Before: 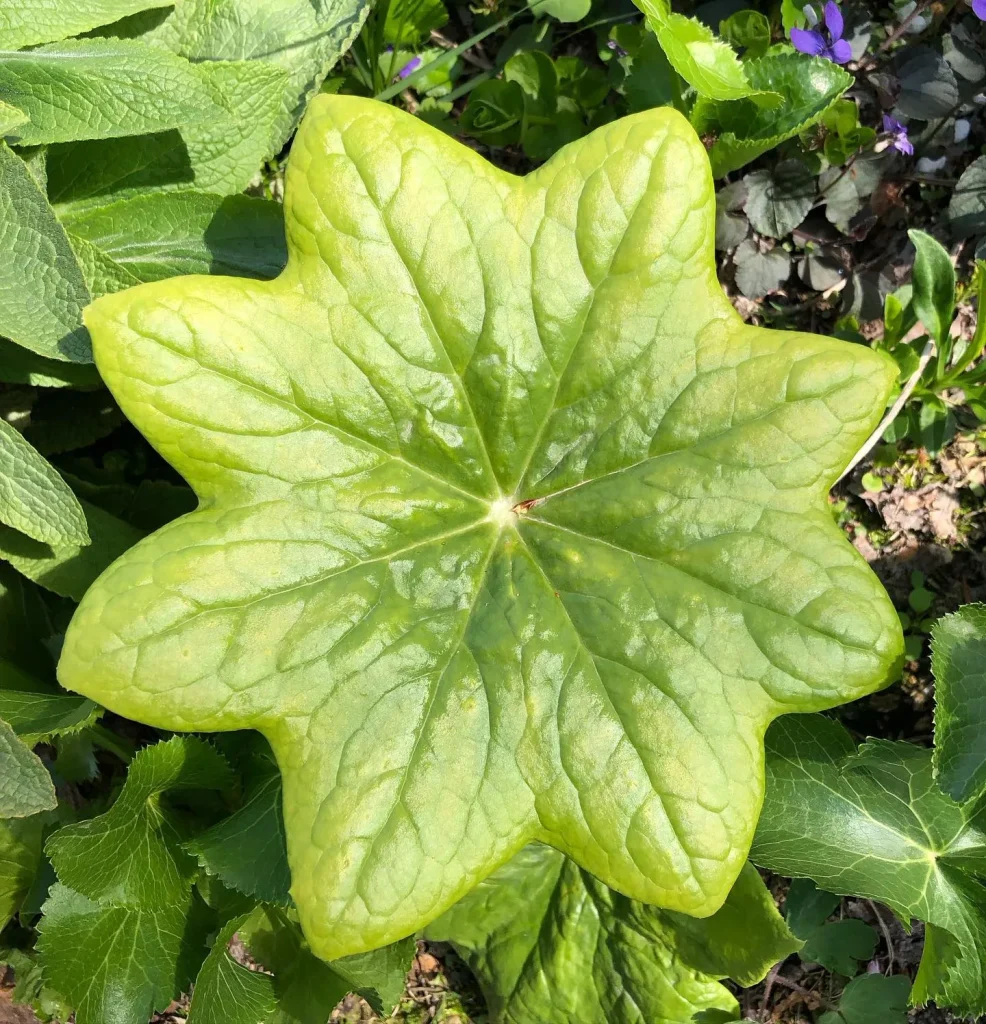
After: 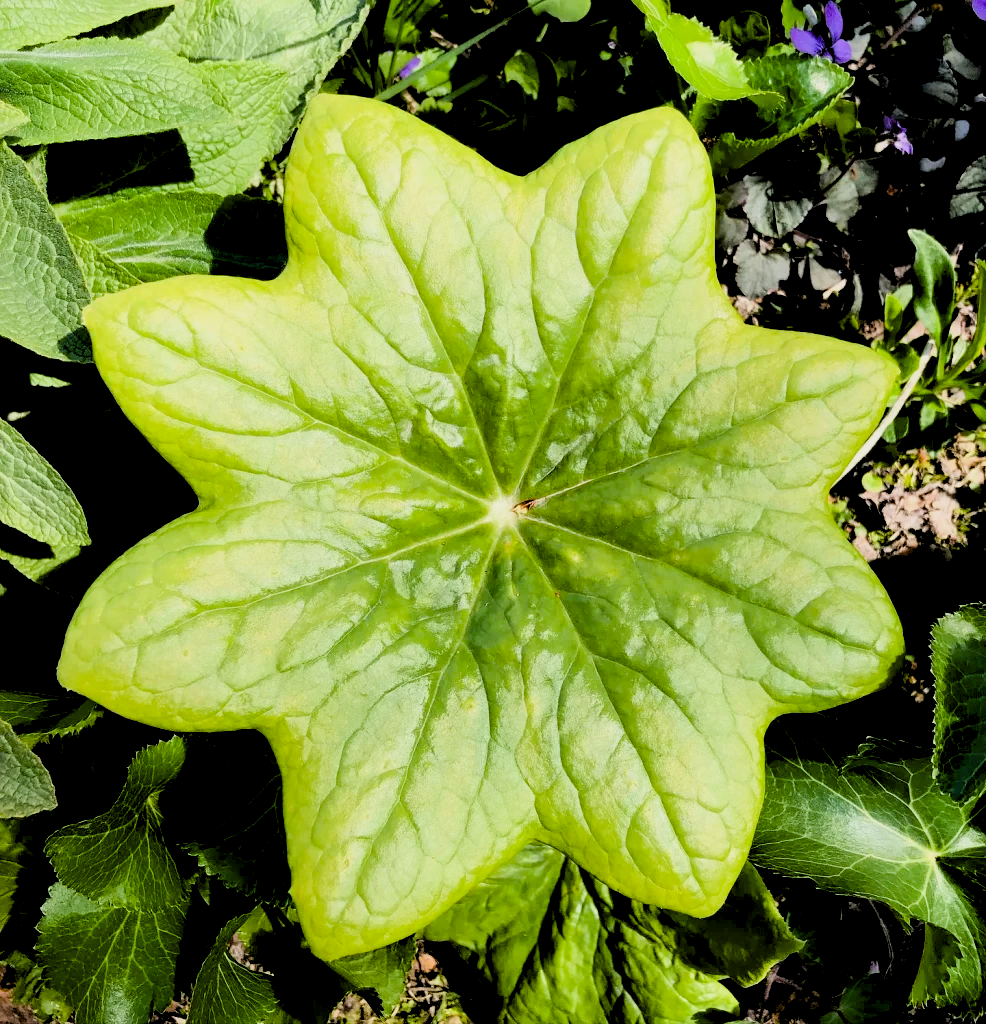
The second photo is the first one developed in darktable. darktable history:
exposure: black level correction 0.044, exposure -0.23 EV, compensate highlight preservation false
filmic rgb: black relative exposure -7.65 EV, white relative exposure 4.56 EV, hardness 3.61
levels: levels [0.073, 0.497, 0.972]
tone equalizer: -8 EV -0.774 EV, -7 EV -0.73 EV, -6 EV -0.601 EV, -5 EV -0.421 EV, -3 EV 0.384 EV, -2 EV 0.6 EV, -1 EV 0.692 EV, +0 EV 0.752 EV, edges refinement/feathering 500, mask exposure compensation -1.57 EV, preserve details no
